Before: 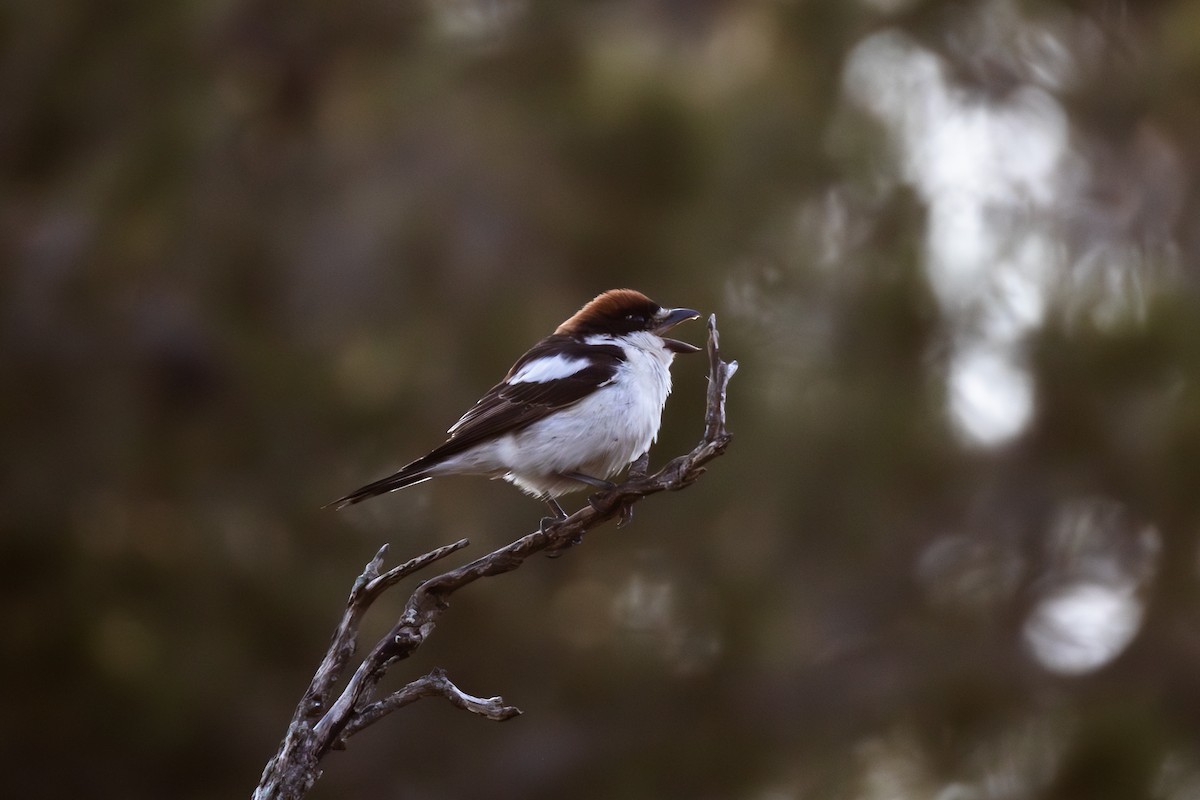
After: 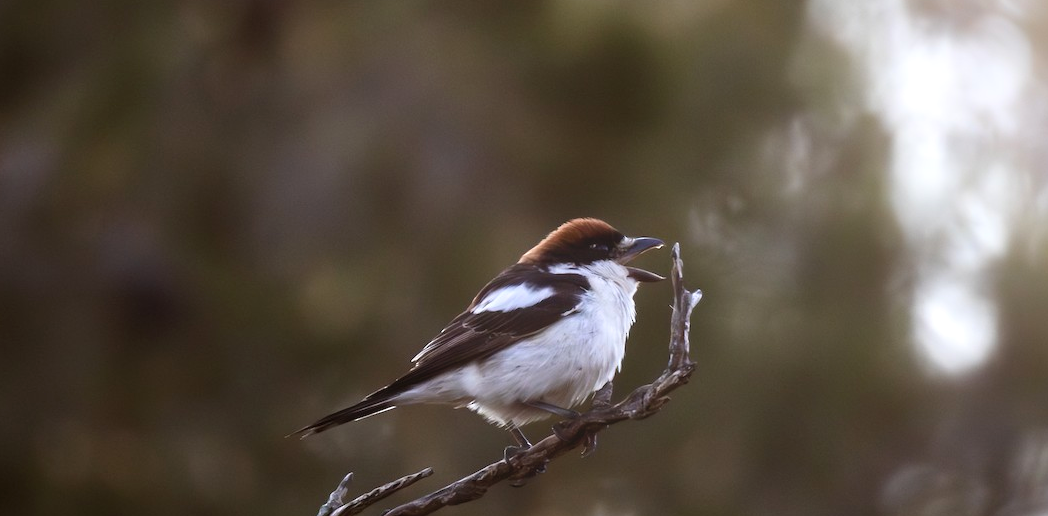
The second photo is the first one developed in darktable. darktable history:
crop: left 3.015%, top 8.969%, right 9.647%, bottom 26.457%
bloom: on, module defaults
exposure: exposure 0.2 EV, compensate highlight preservation false
